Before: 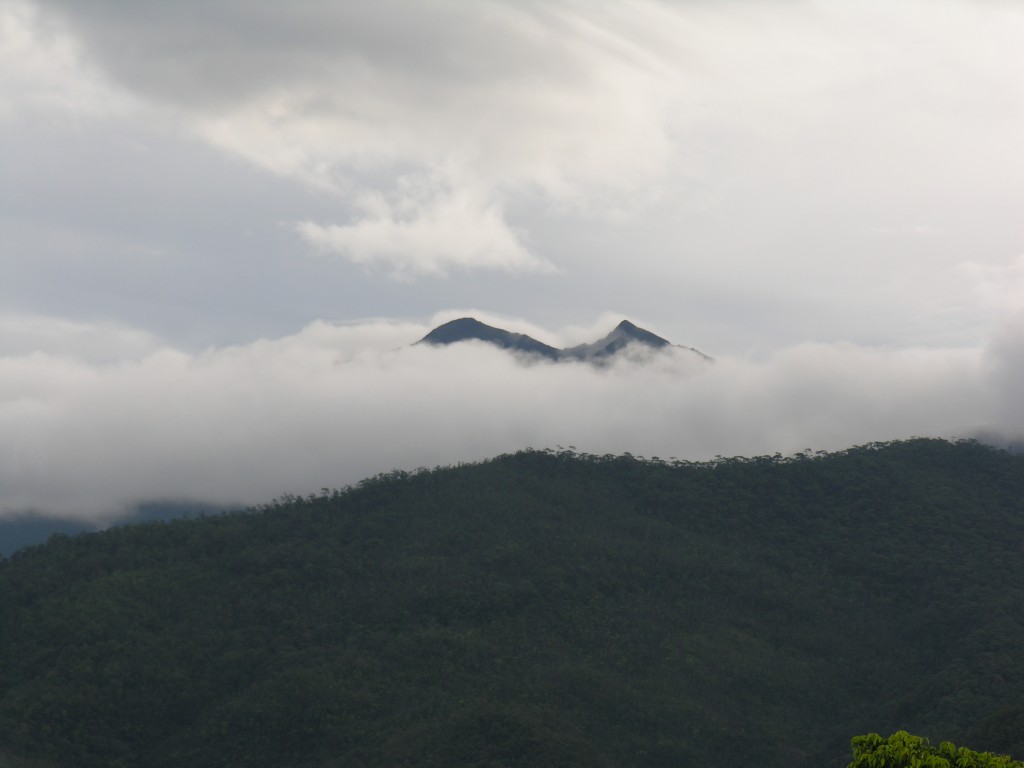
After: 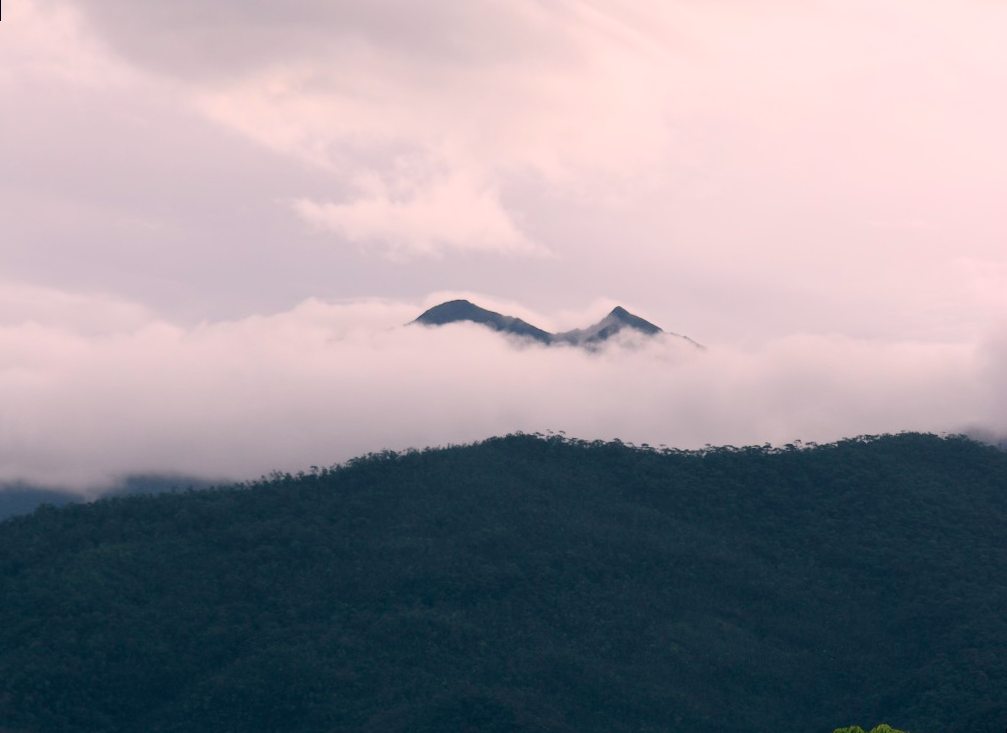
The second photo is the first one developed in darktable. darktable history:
rotate and perspective: rotation 1.57°, crop left 0.018, crop right 0.982, crop top 0.039, crop bottom 0.961
tone curve: curves: ch0 [(0, 0) (0.051, 0.03) (0.096, 0.071) (0.251, 0.234) (0.461, 0.515) (0.605, 0.692) (0.761, 0.824) (0.881, 0.907) (1, 0.984)]; ch1 [(0, 0) (0.1, 0.038) (0.318, 0.243) (0.399, 0.351) (0.478, 0.469) (0.499, 0.499) (0.534, 0.541) (0.567, 0.592) (0.601, 0.629) (0.666, 0.7) (1, 1)]; ch2 [(0, 0) (0.453, 0.45) (0.479, 0.483) (0.504, 0.499) (0.52, 0.519) (0.541, 0.559) (0.601, 0.622) (0.824, 0.815) (1, 1)], color space Lab, independent channels, preserve colors none
color correction: highlights a* 14.46, highlights b* 5.85, shadows a* -5.53, shadows b* -15.24, saturation 0.85
